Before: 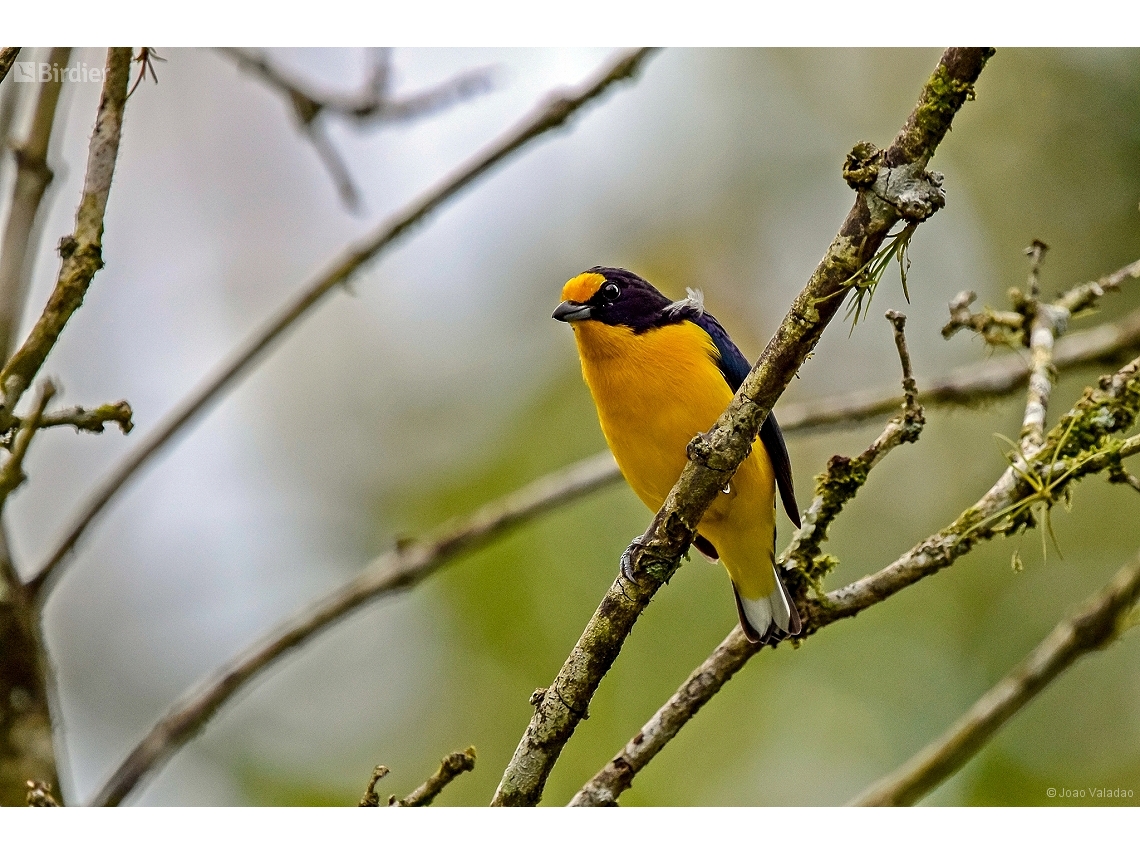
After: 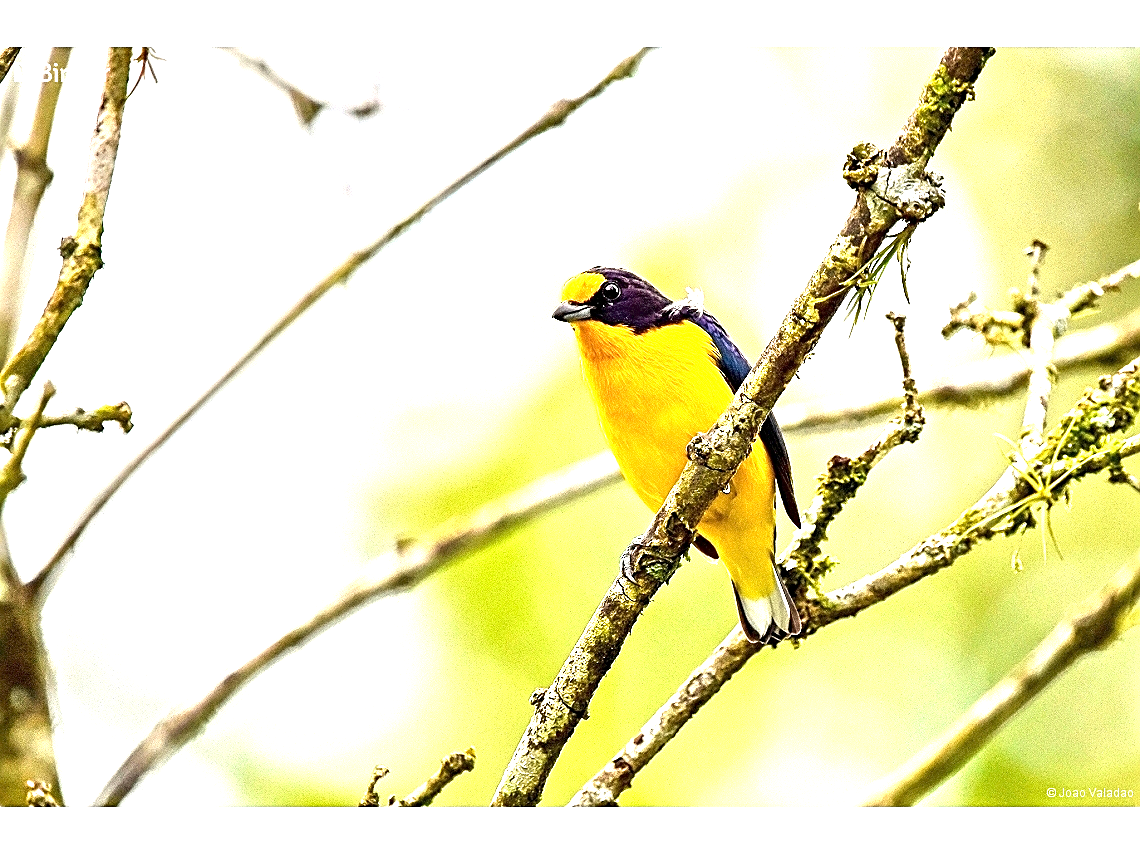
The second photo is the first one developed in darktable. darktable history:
exposure: exposure 2.207 EV, compensate highlight preservation false
sharpen: on, module defaults
